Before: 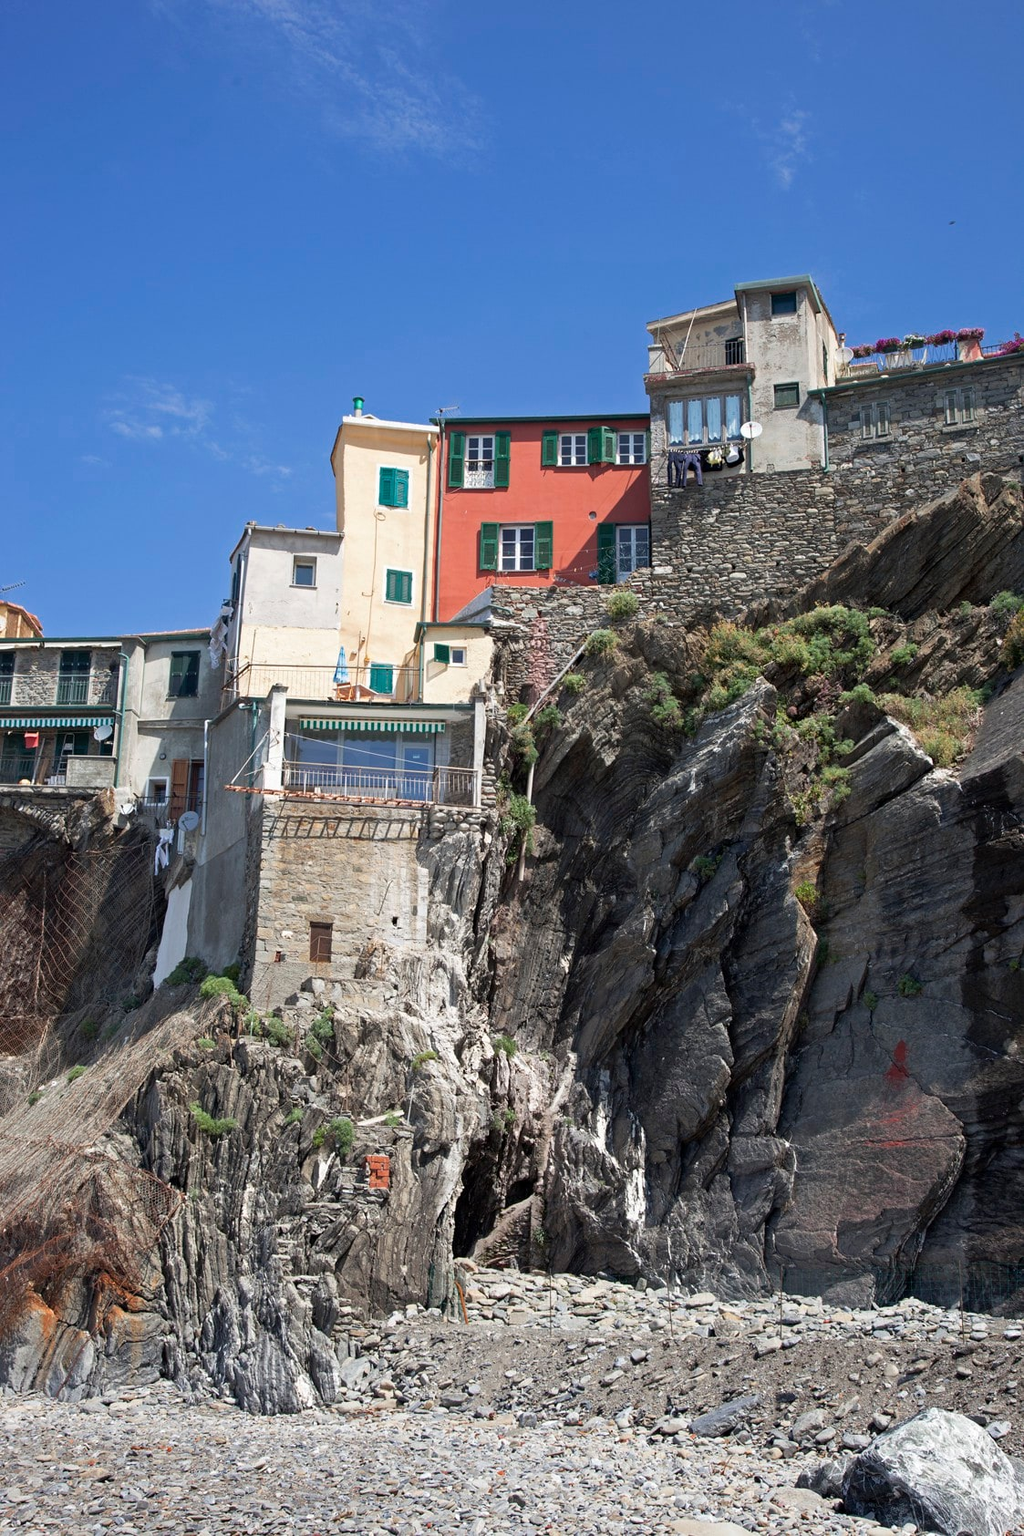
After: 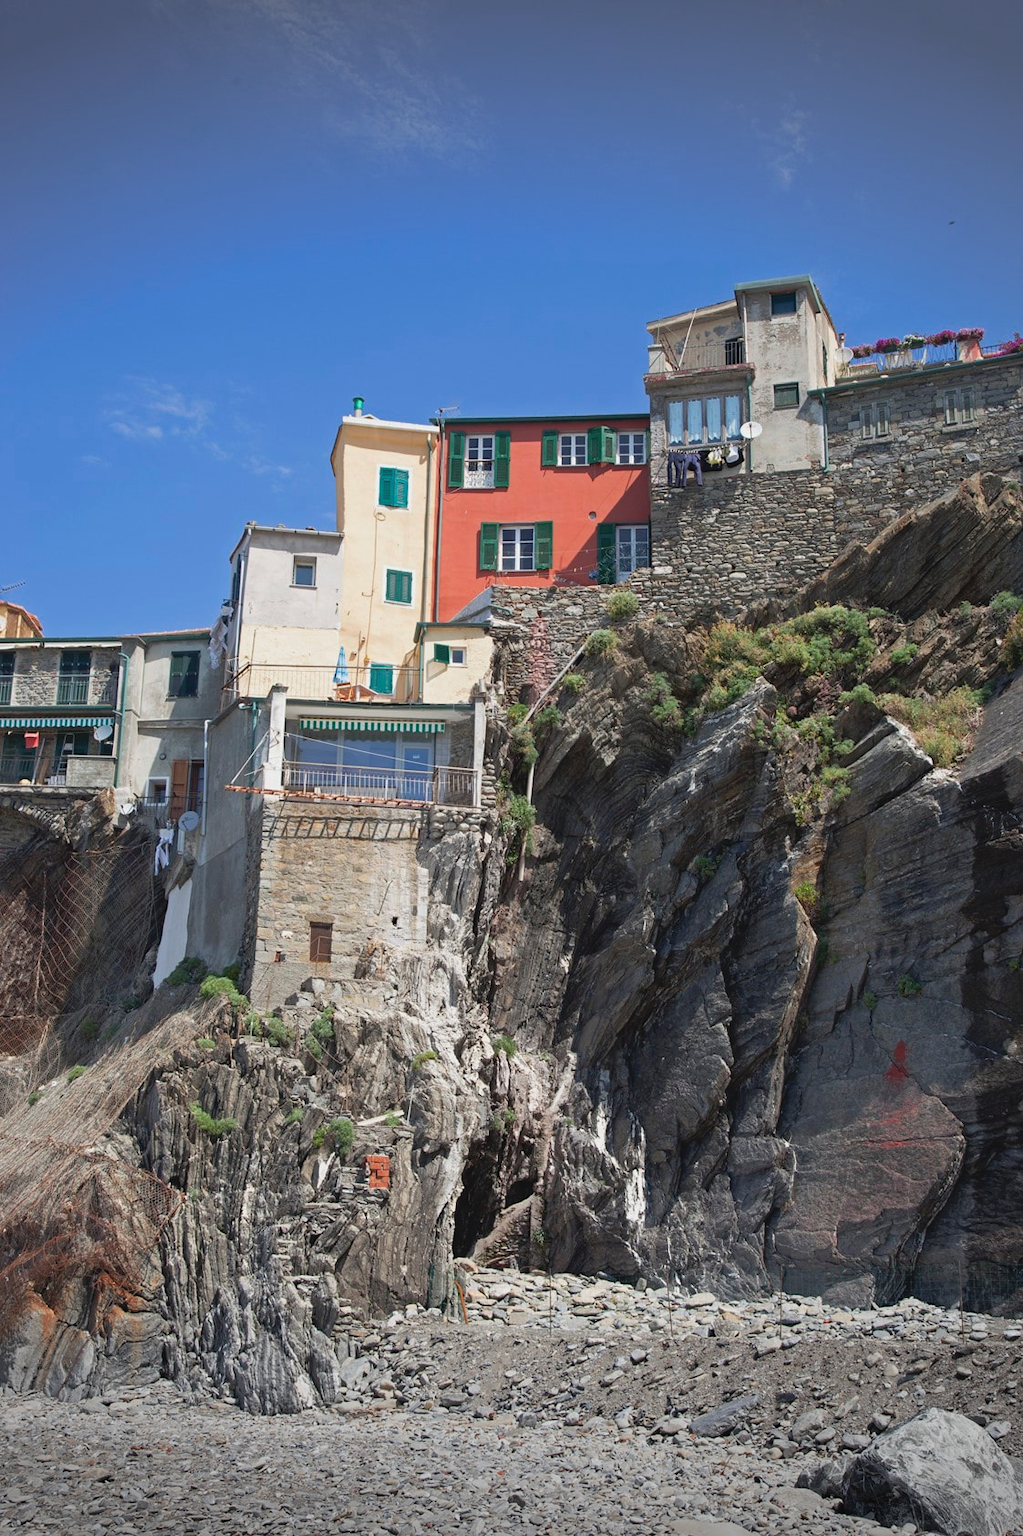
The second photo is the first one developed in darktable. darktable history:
contrast brightness saturation: contrast -0.11
vignetting: fall-off start 99.57%, width/height ratio 1.308
